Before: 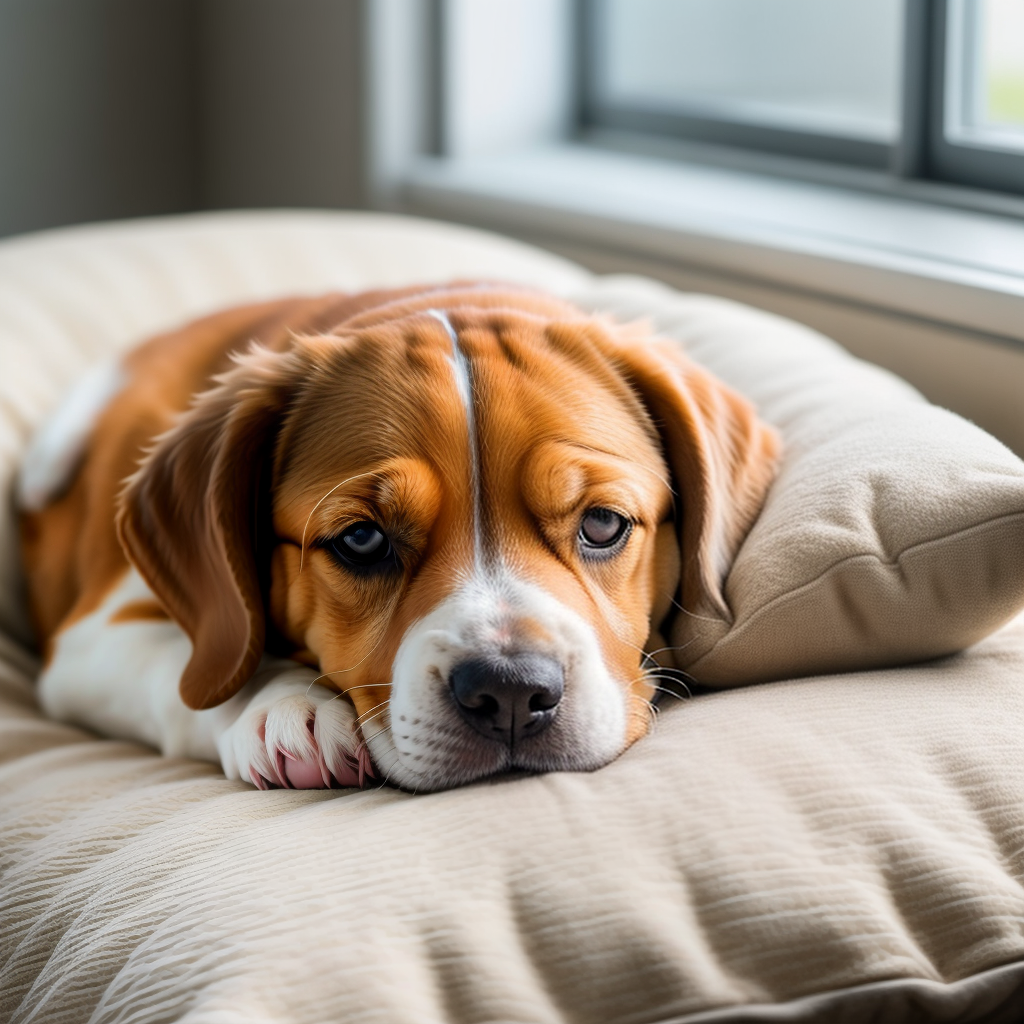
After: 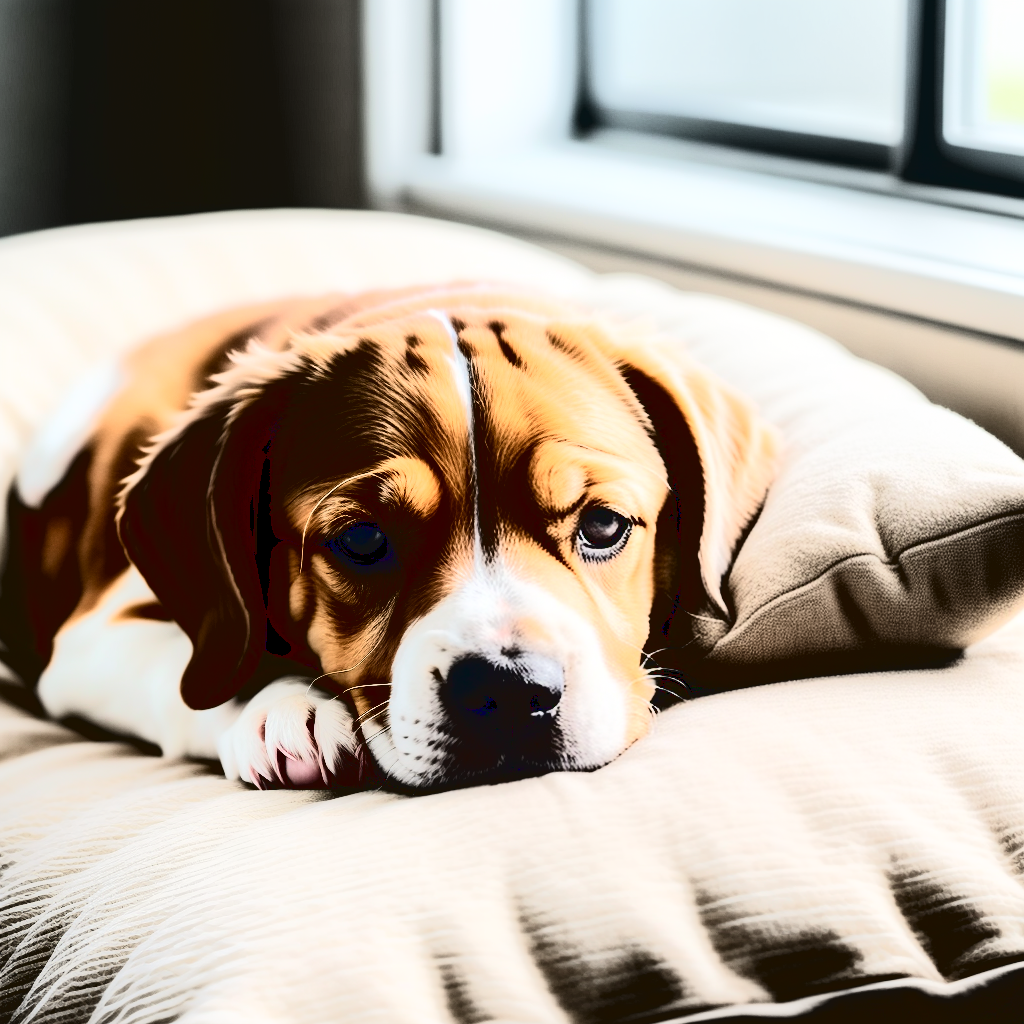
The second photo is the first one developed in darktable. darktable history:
base curve: curves: ch0 [(0.065, 0.026) (0.236, 0.358) (0.53, 0.546) (0.777, 0.841) (0.924, 0.992)], preserve colors average RGB
contrast brightness saturation: contrast 0.5, saturation -0.1
